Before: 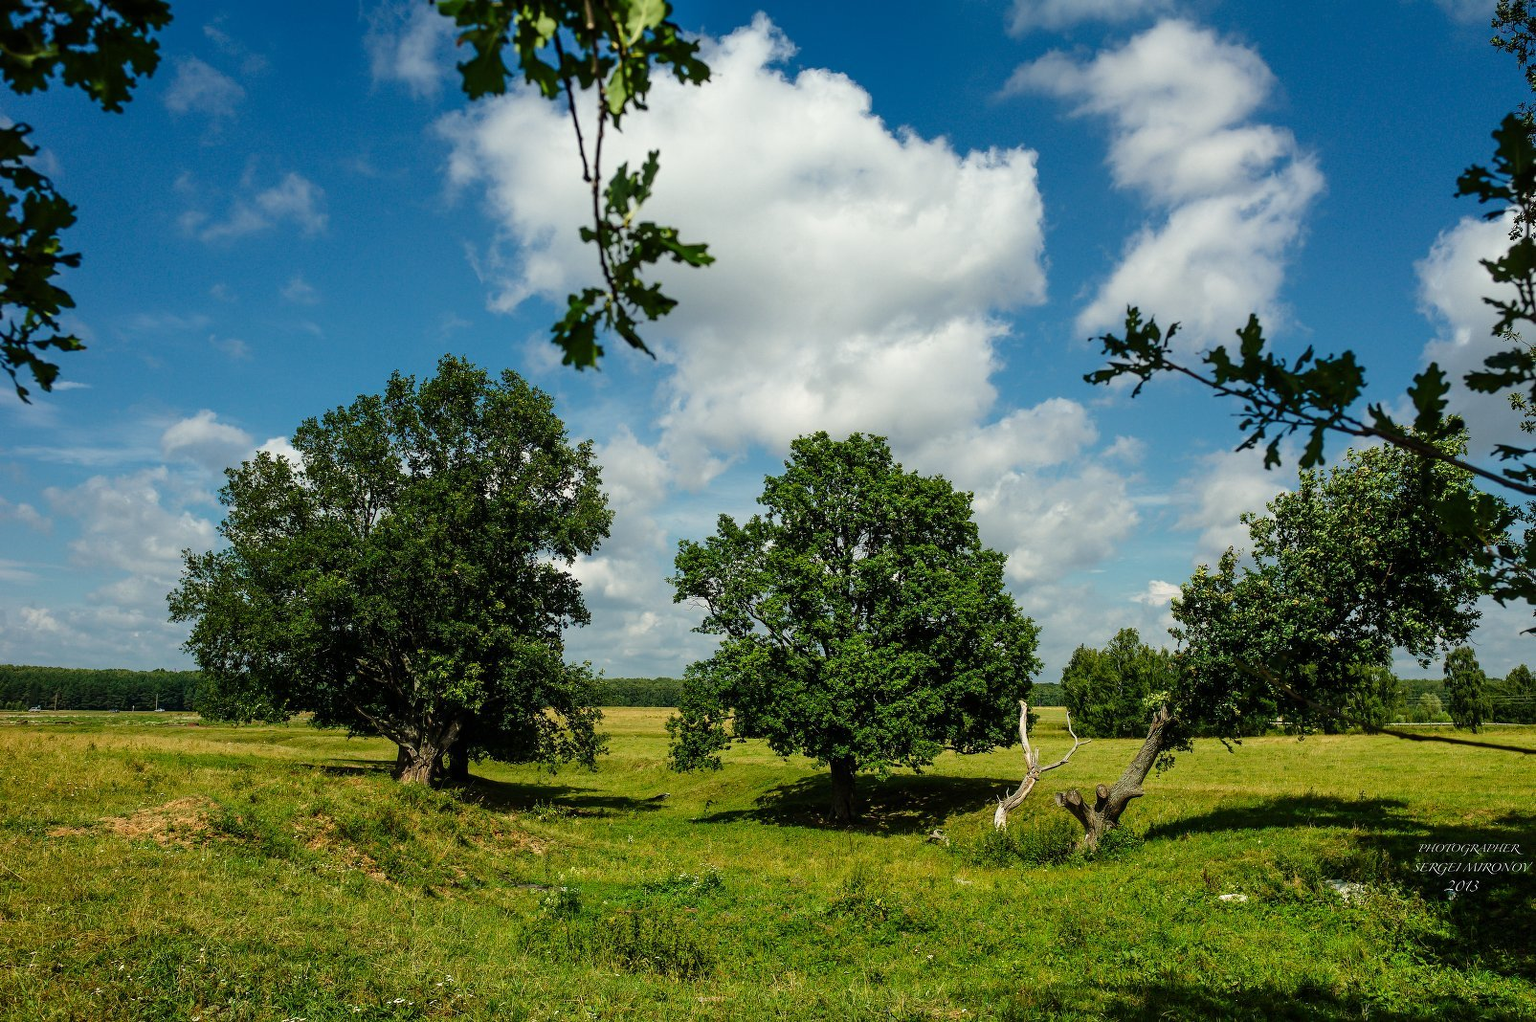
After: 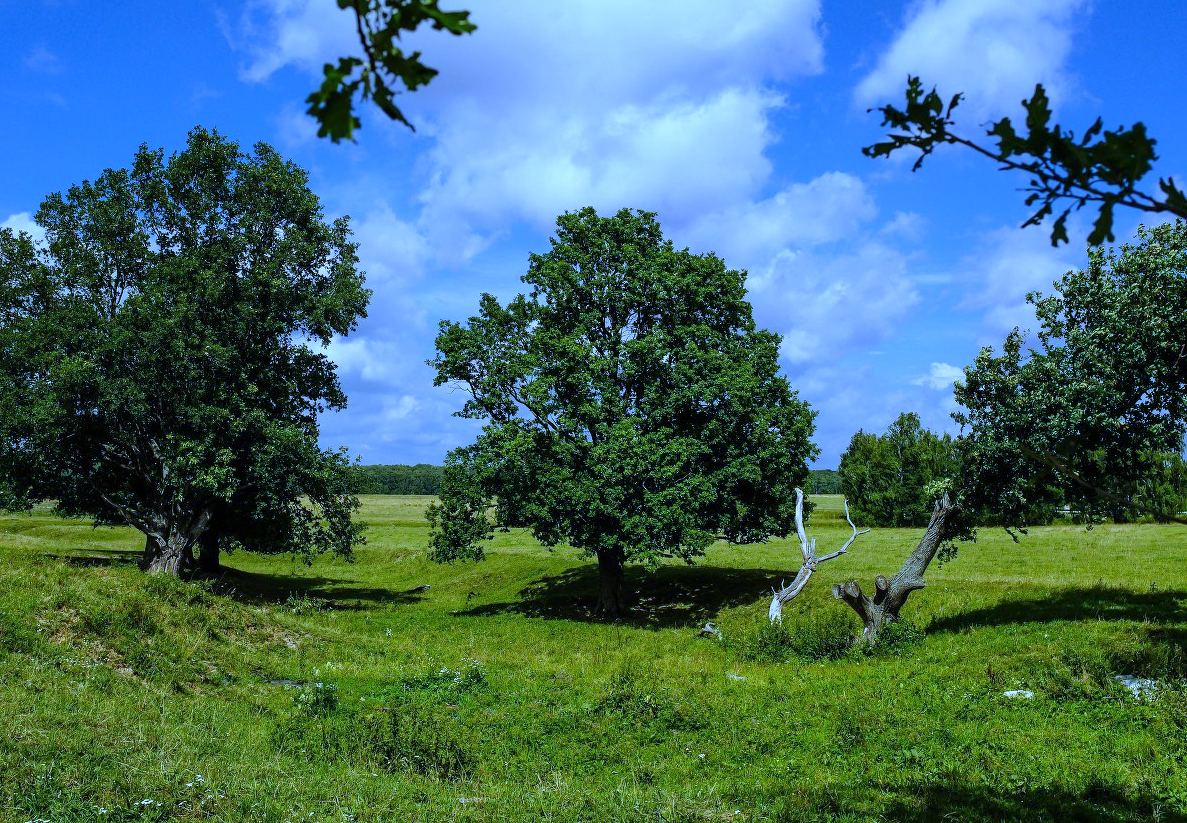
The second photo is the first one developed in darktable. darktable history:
crop: left 16.871%, top 22.857%, right 9.116%
white balance: red 0.766, blue 1.537
